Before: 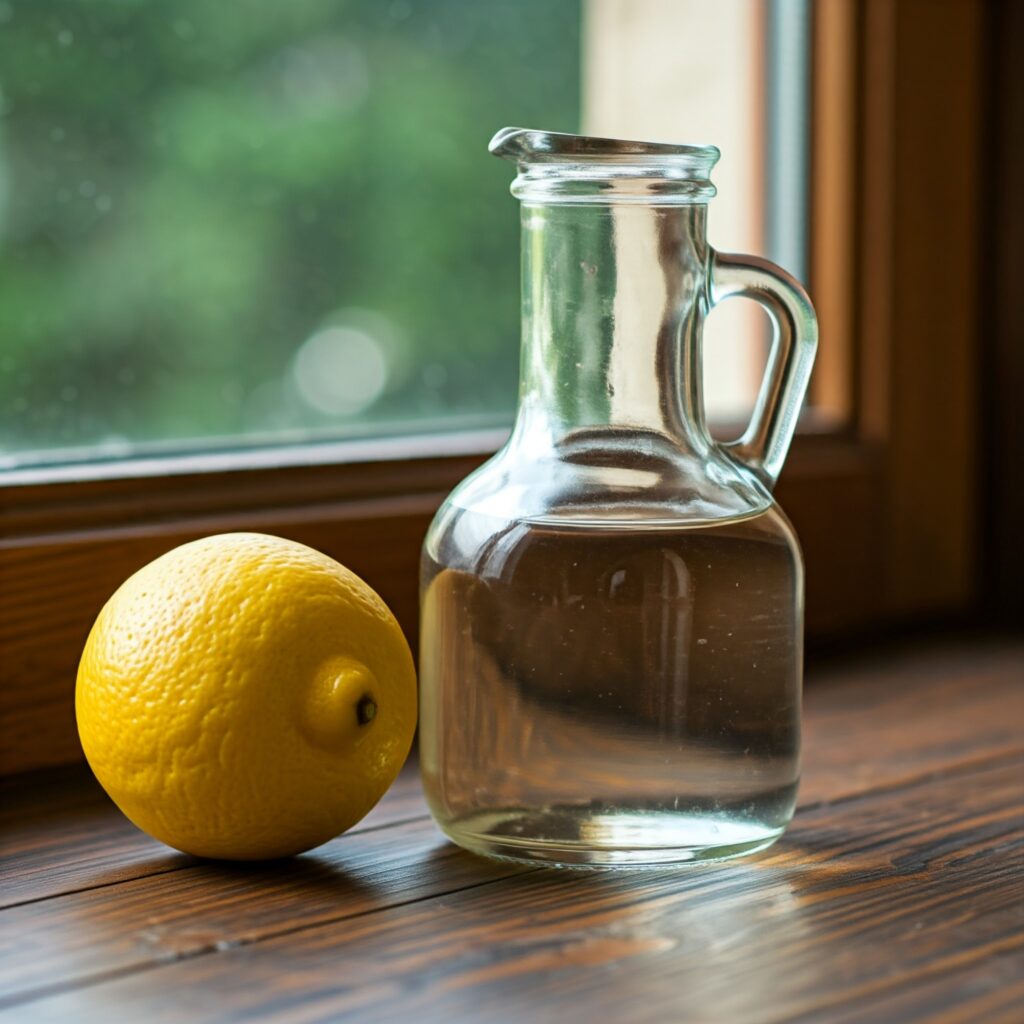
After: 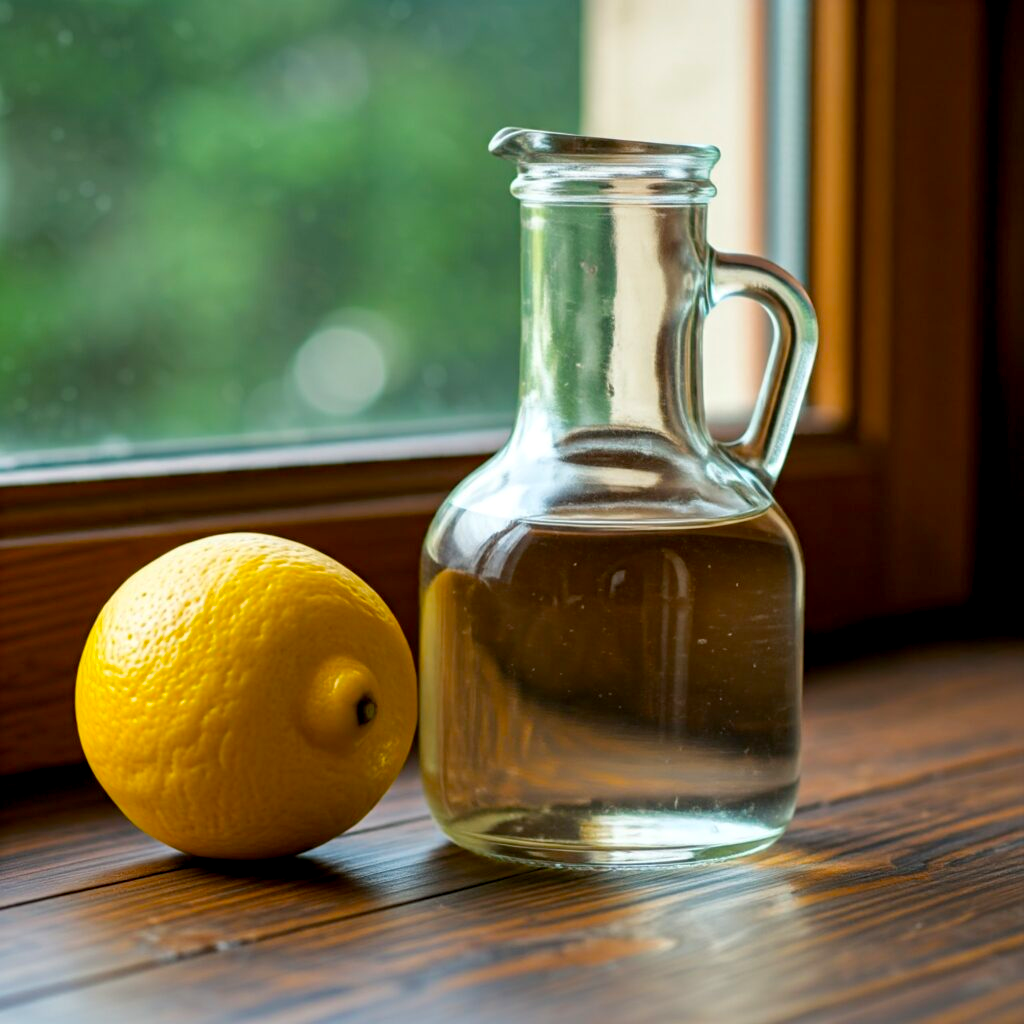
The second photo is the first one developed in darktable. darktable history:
color balance: output saturation 120%
tone equalizer: -8 EV -1.84 EV, -7 EV -1.16 EV, -6 EV -1.62 EV, smoothing diameter 25%, edges refinement/feathering 10, preserve details guided filter
exposure: black level correction 0.005, exposure 0.014 EV, compensate highlight preservation false
